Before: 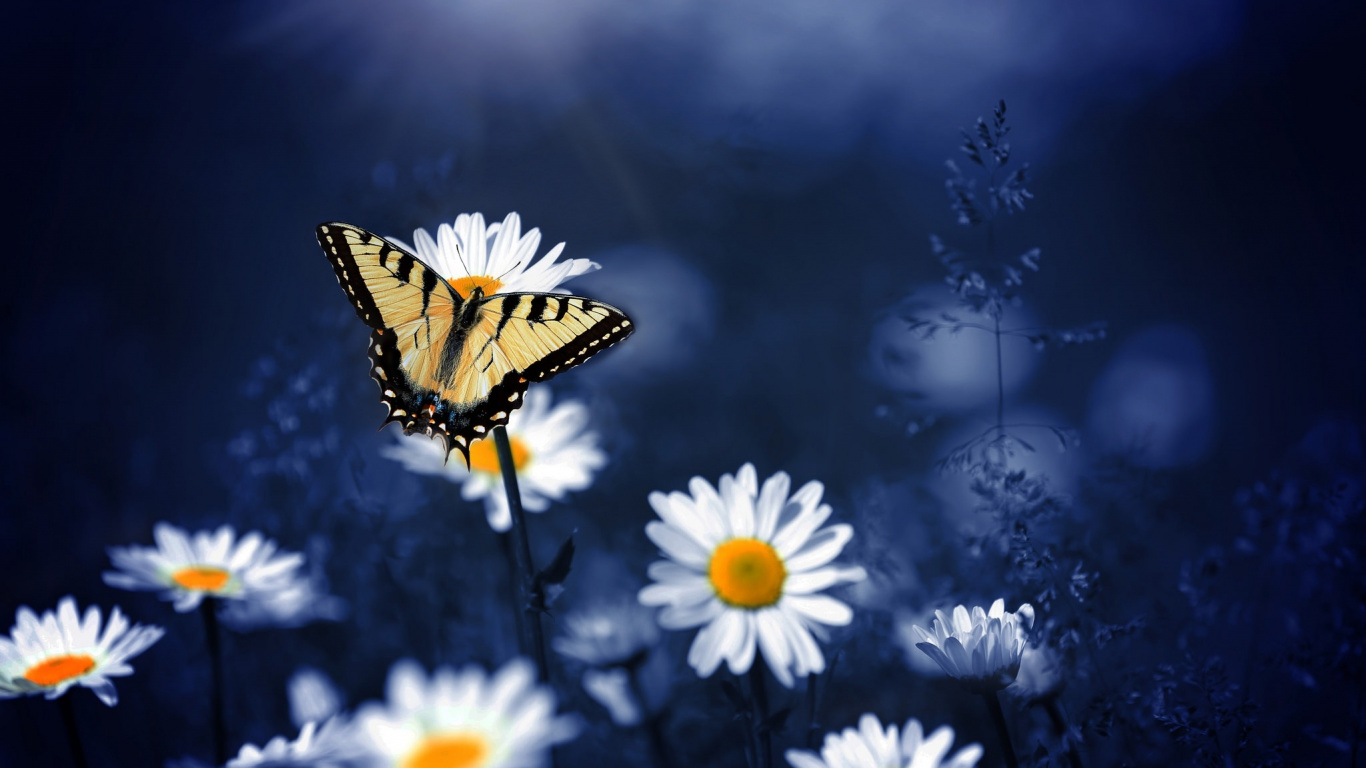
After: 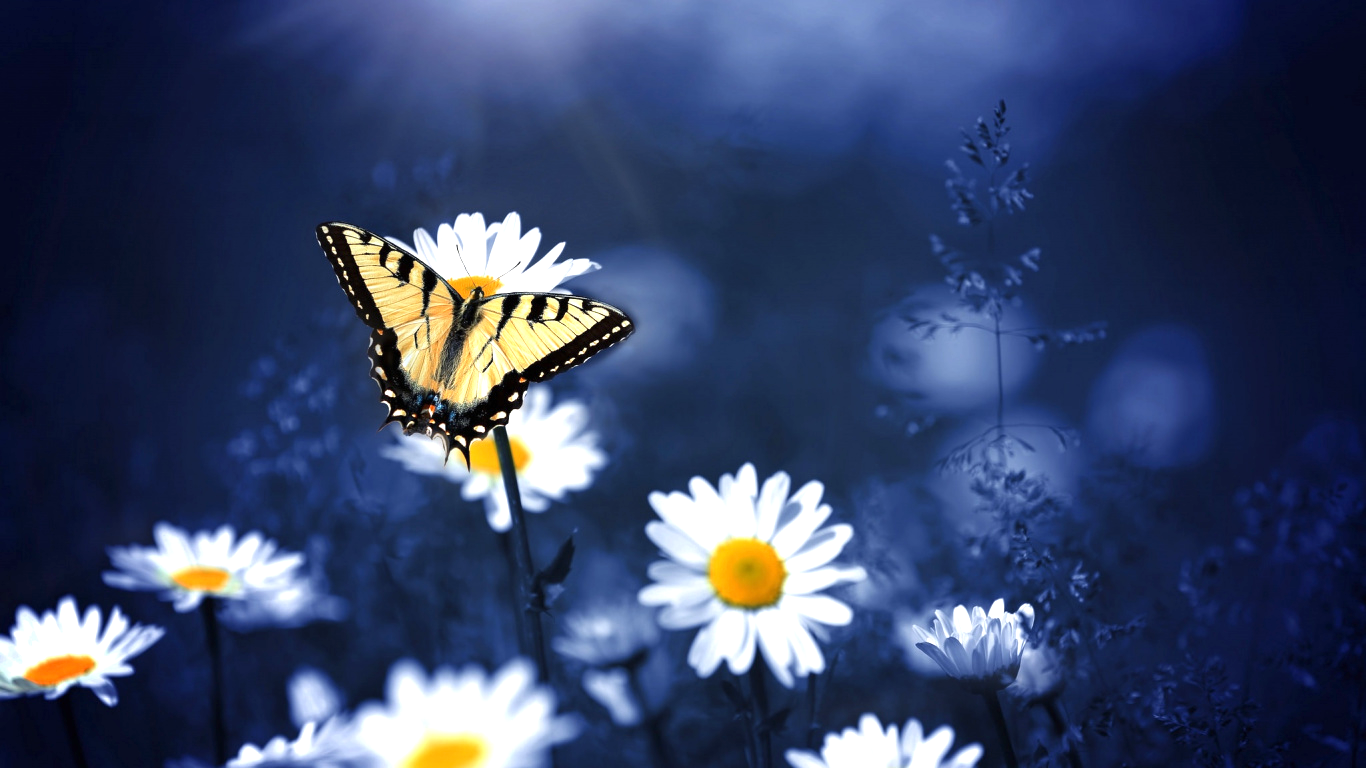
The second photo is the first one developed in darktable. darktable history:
exposure: black level correction 0, exposure 0.701 EV, compensate exposure bias true, compensate highlight preservation false
